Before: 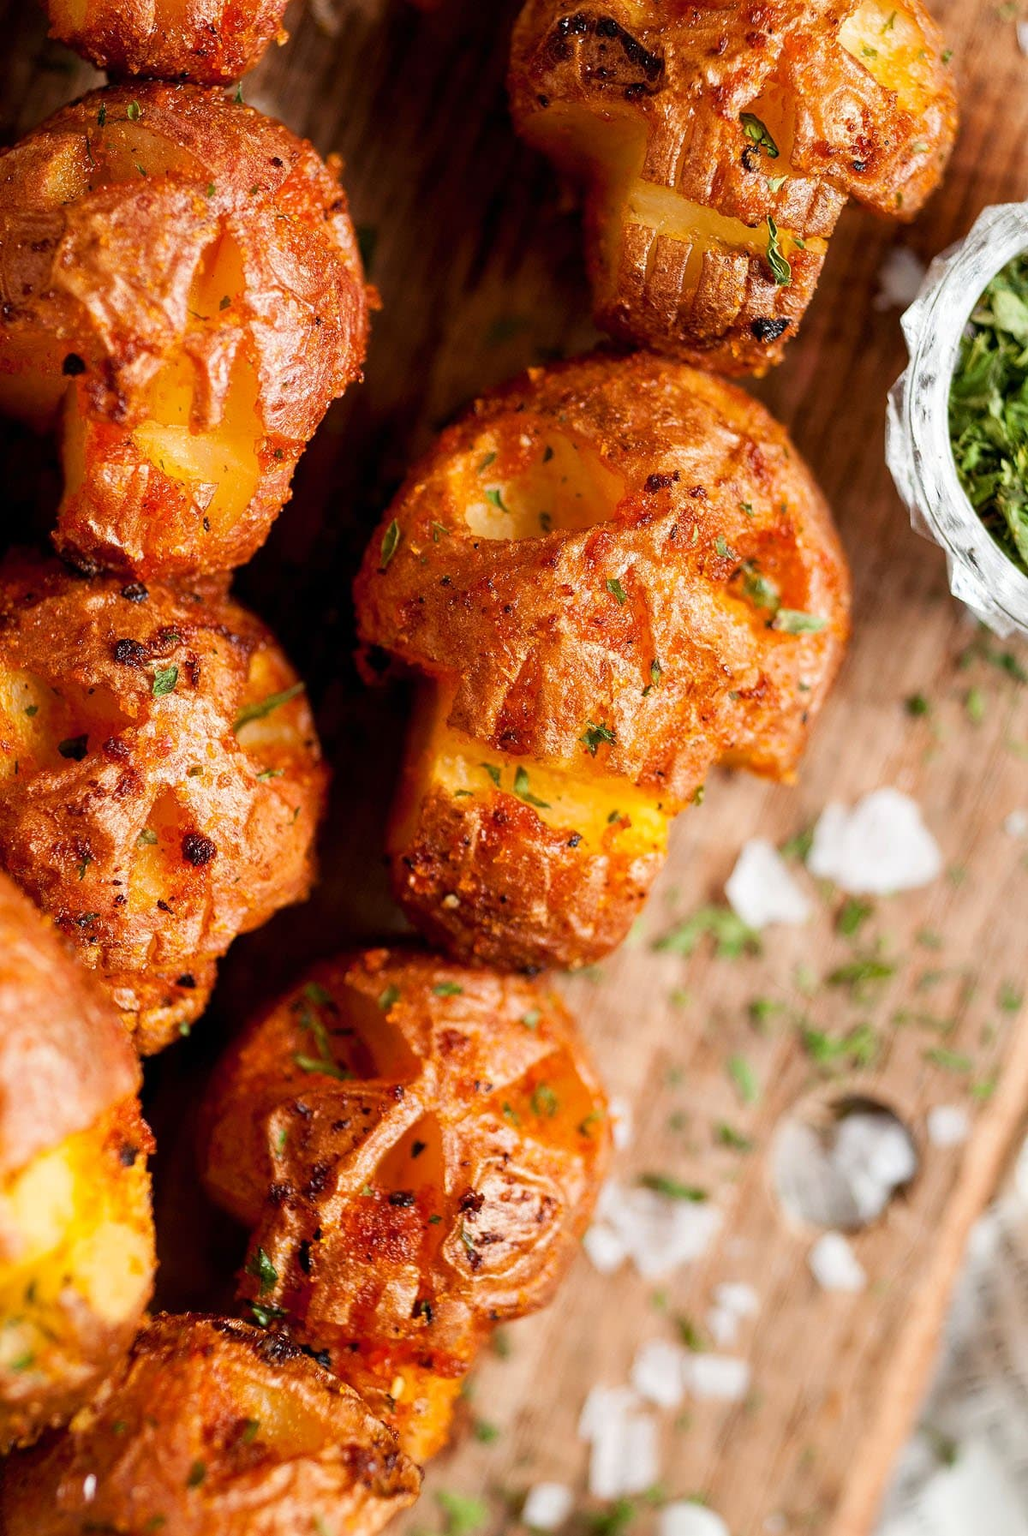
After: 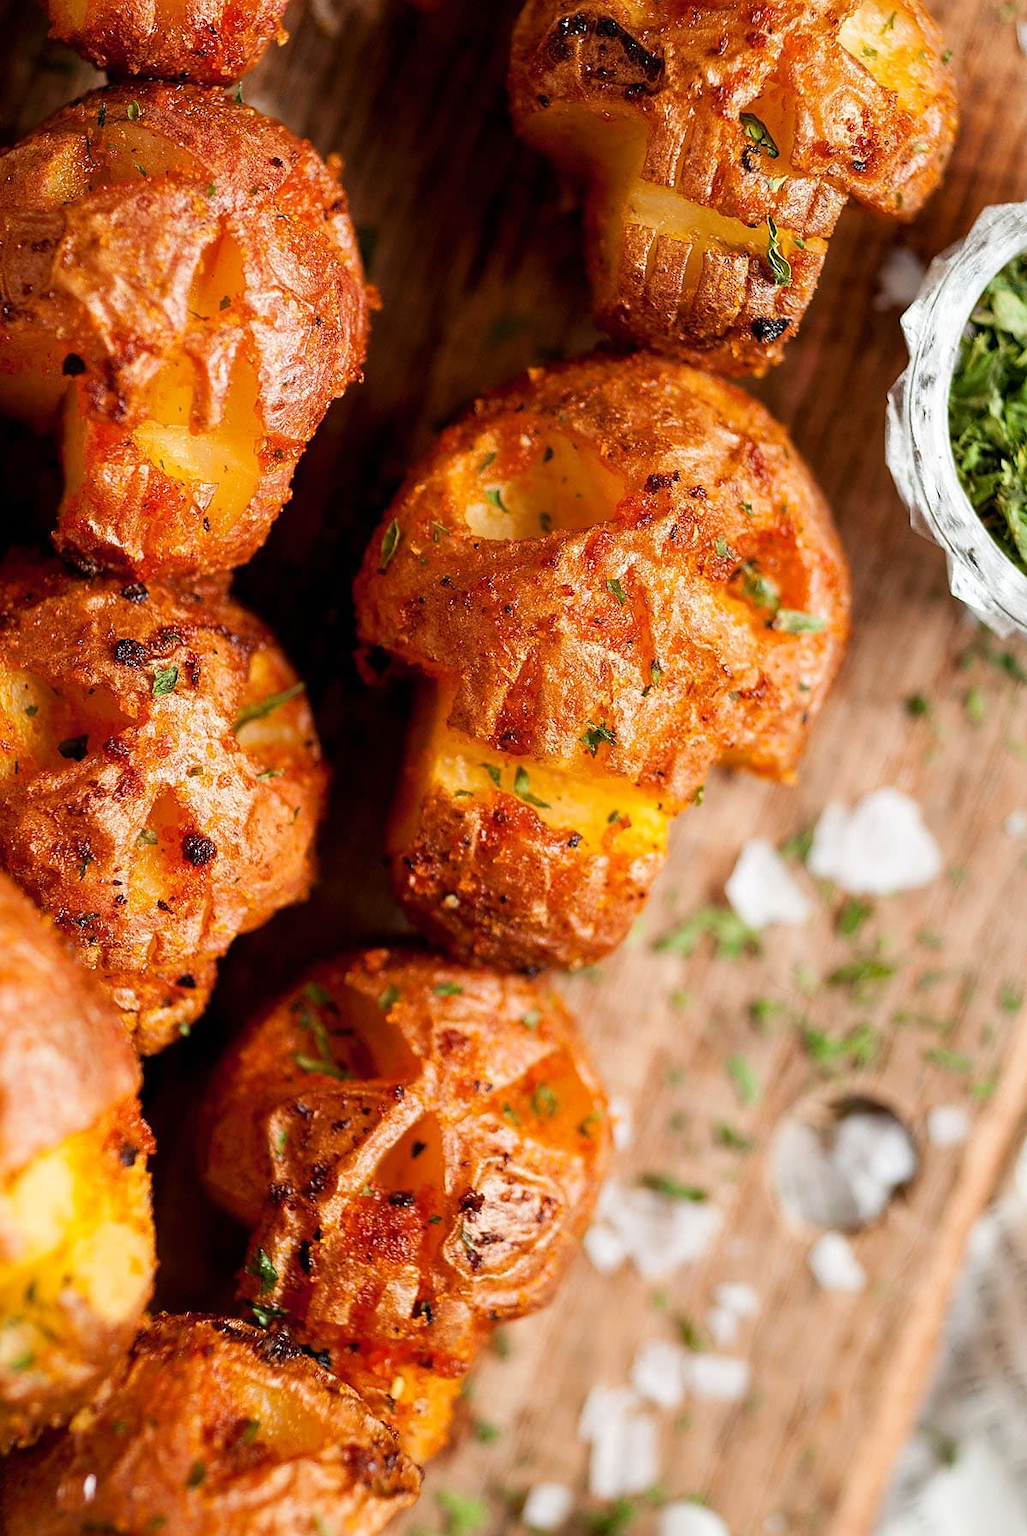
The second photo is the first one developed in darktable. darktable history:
sharpen: radius 1.592, amount 0.372, threshold 1.652
